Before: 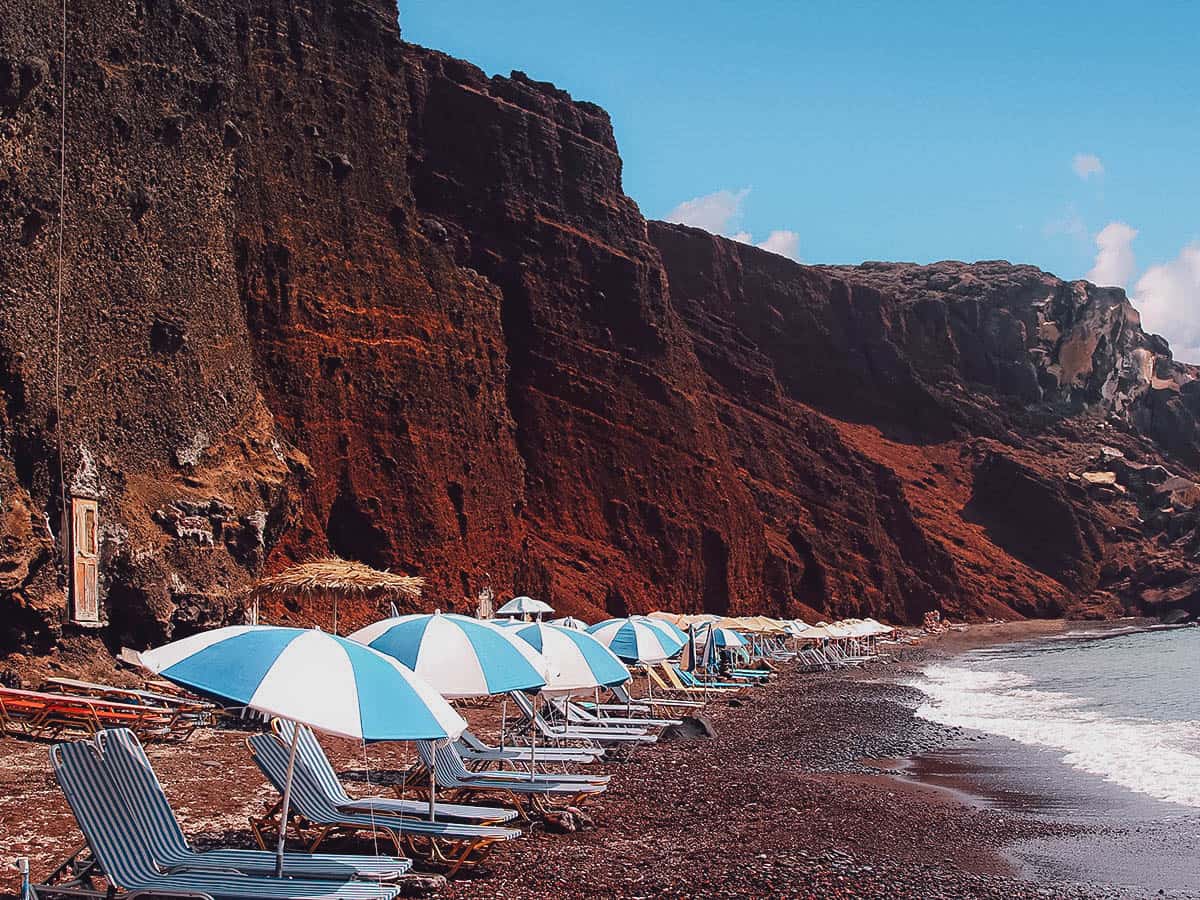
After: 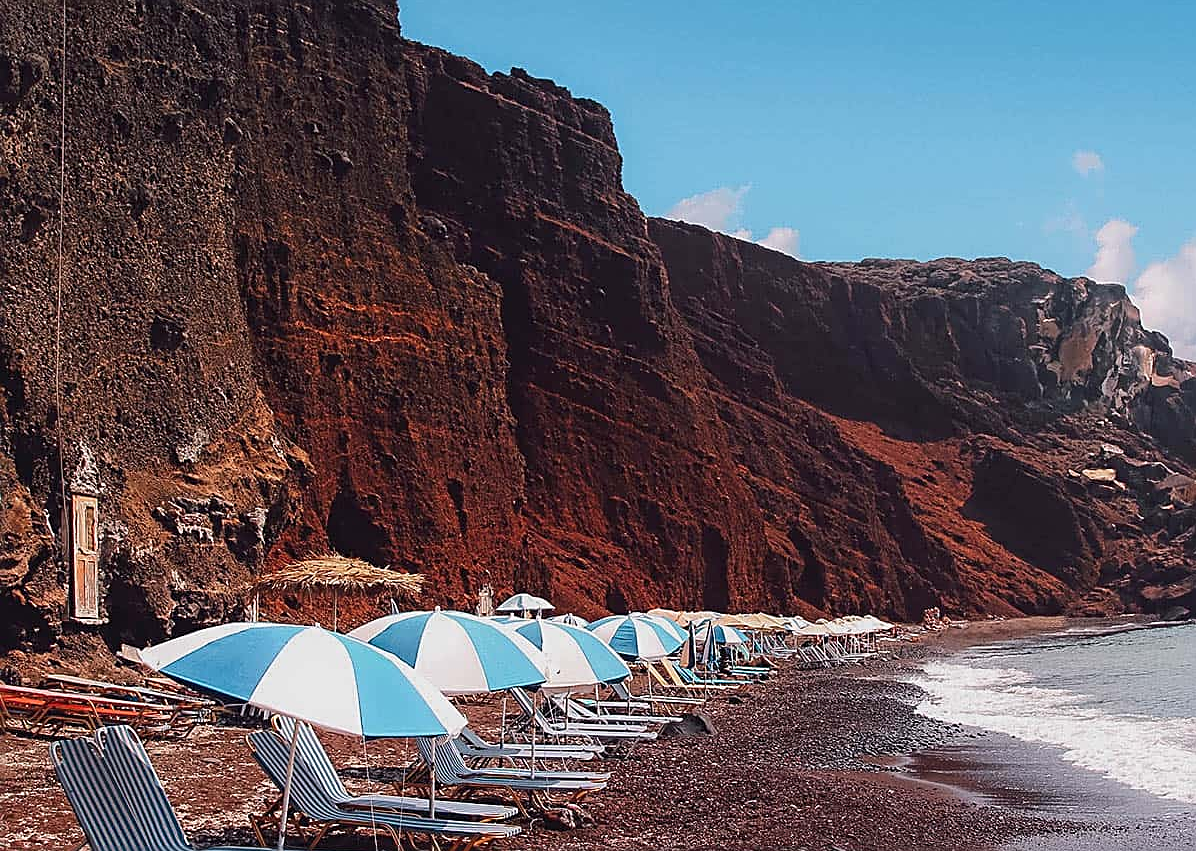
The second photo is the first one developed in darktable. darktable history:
crop: top 0.378%, right 0.26%, bottom 5.034%
sharpen: on, module defaults
